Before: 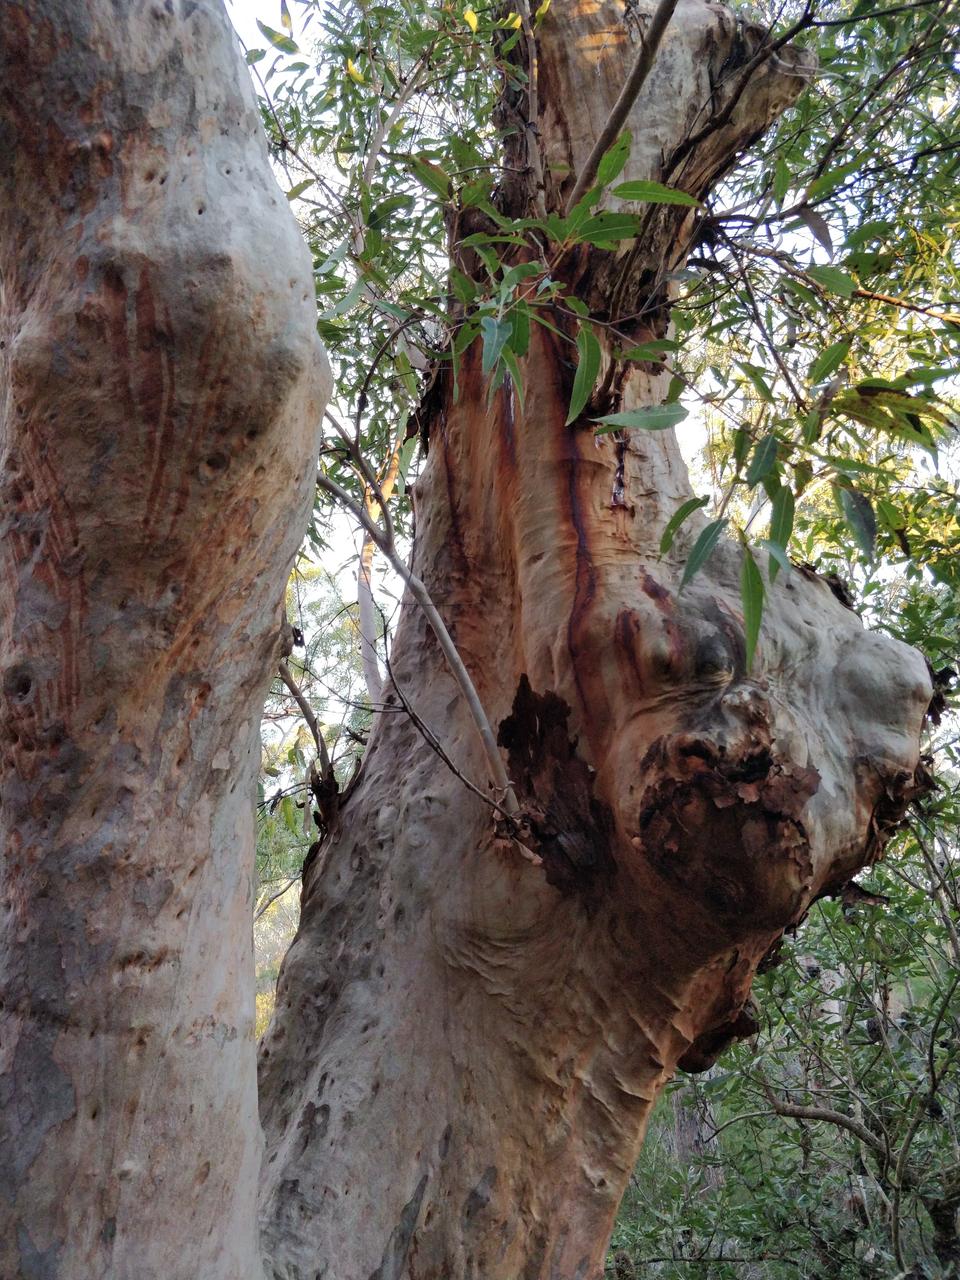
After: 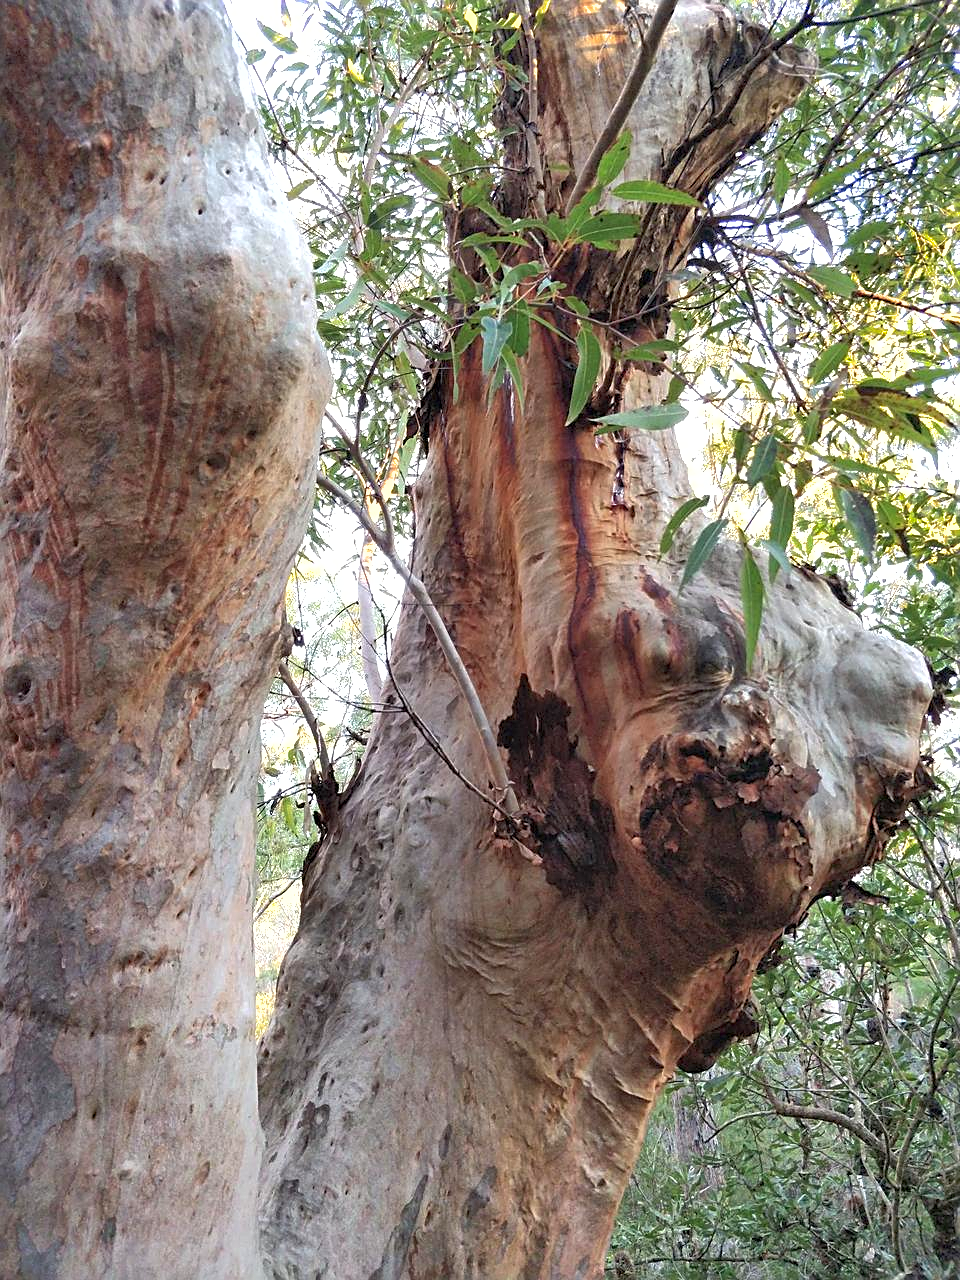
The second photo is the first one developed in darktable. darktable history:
shadows and highlights: on, module defaults
contrast brightness saturation: saturation -0.06
exposure: black level correction 0, exposure 1 EV, compensate highlight preservation false
sharpen: on, module defaults
